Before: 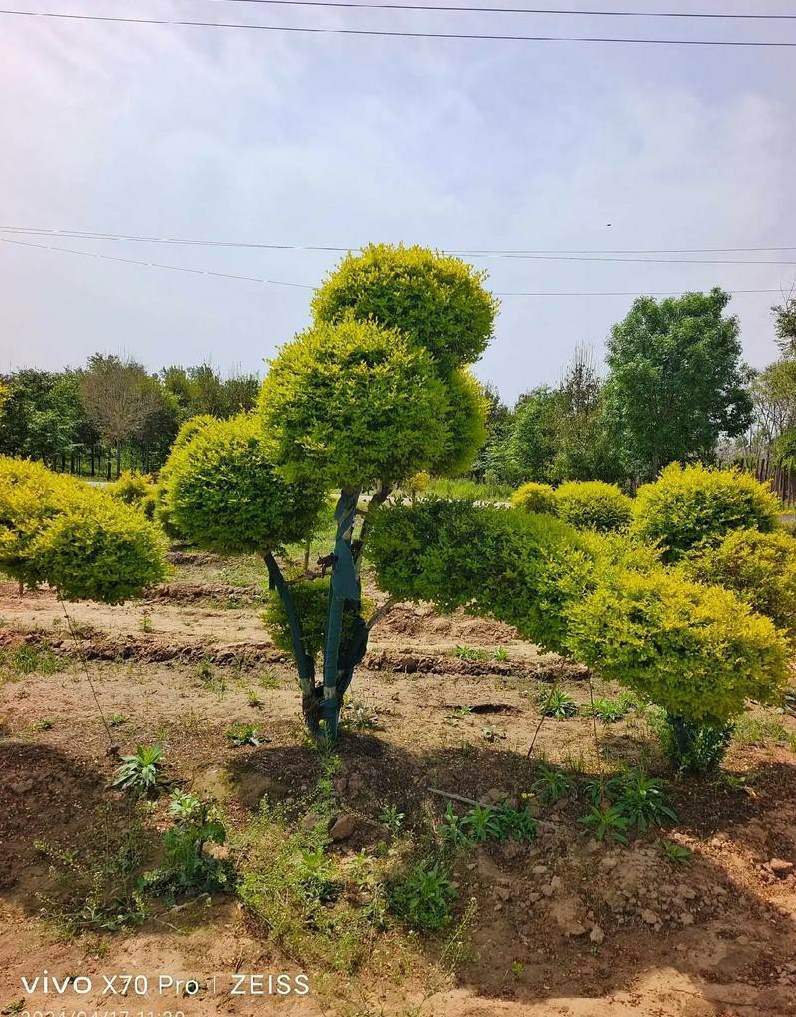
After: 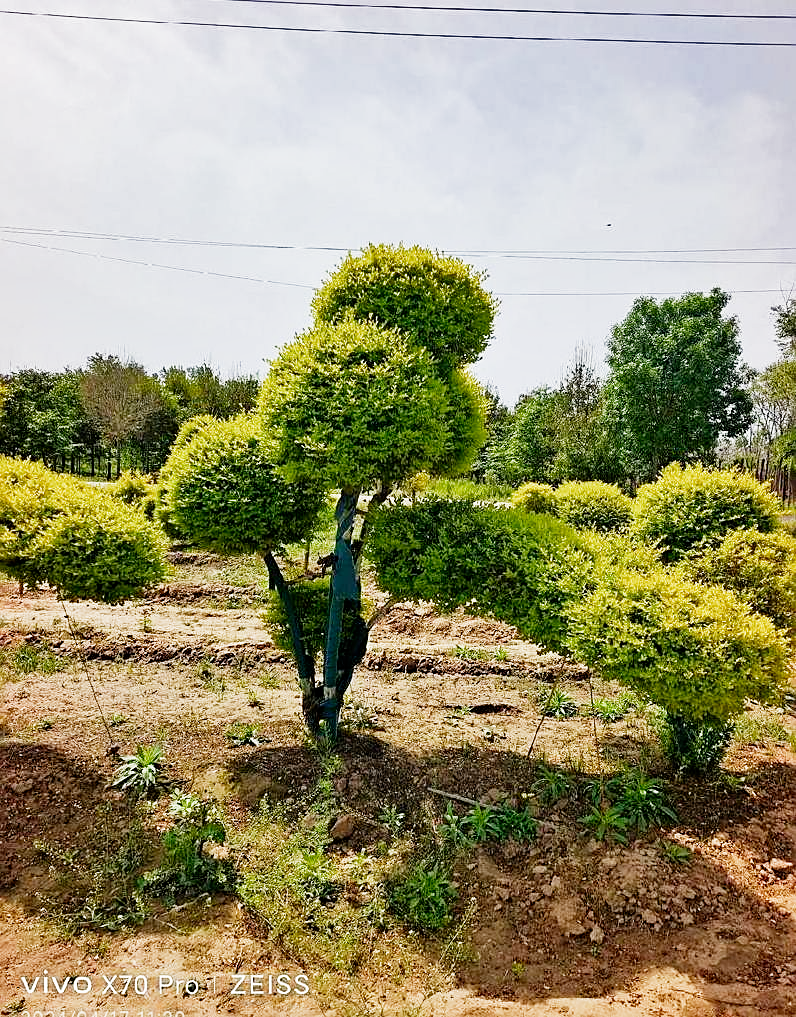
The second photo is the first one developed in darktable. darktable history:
color balance rgb: on, module defaults
filmic rgb: middle gray luminance 12.74%, black relative exposure -10.13 EV, white relative exposure 3.47 EV, threshold 6 EV, target black luminance 0%, hardness 5.74, latitude 44.69%, contrast 1.221, highlights saturation mix 5%, shadows ↔ highlights balance 26.78%, add noise in highlights 0, preserve chrominance no, color science v3 (2019), use custom middle-gray values true, iterations of high-quality reconstruction 0, contrast in highlights soft, enable highlight reconstruction true
shadows and highlights: low approximation 0.01, soften with gaussian
sharpen: on, module defaults
